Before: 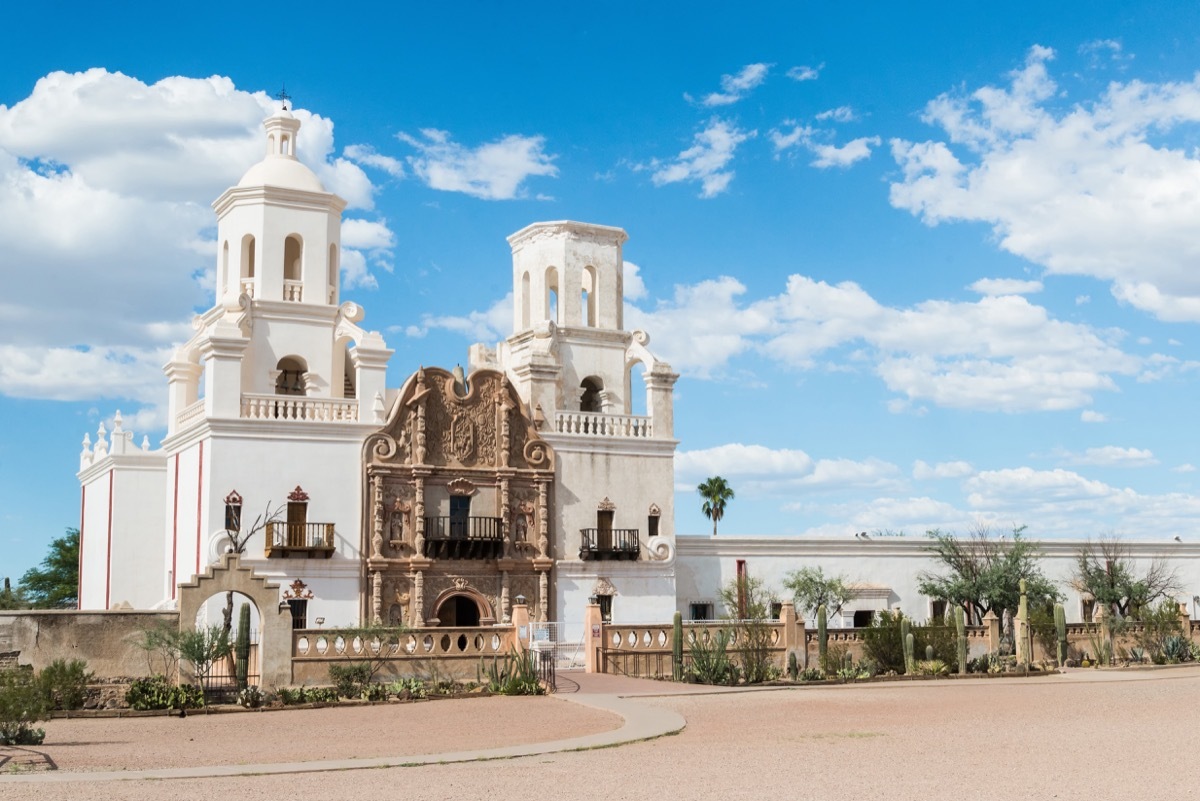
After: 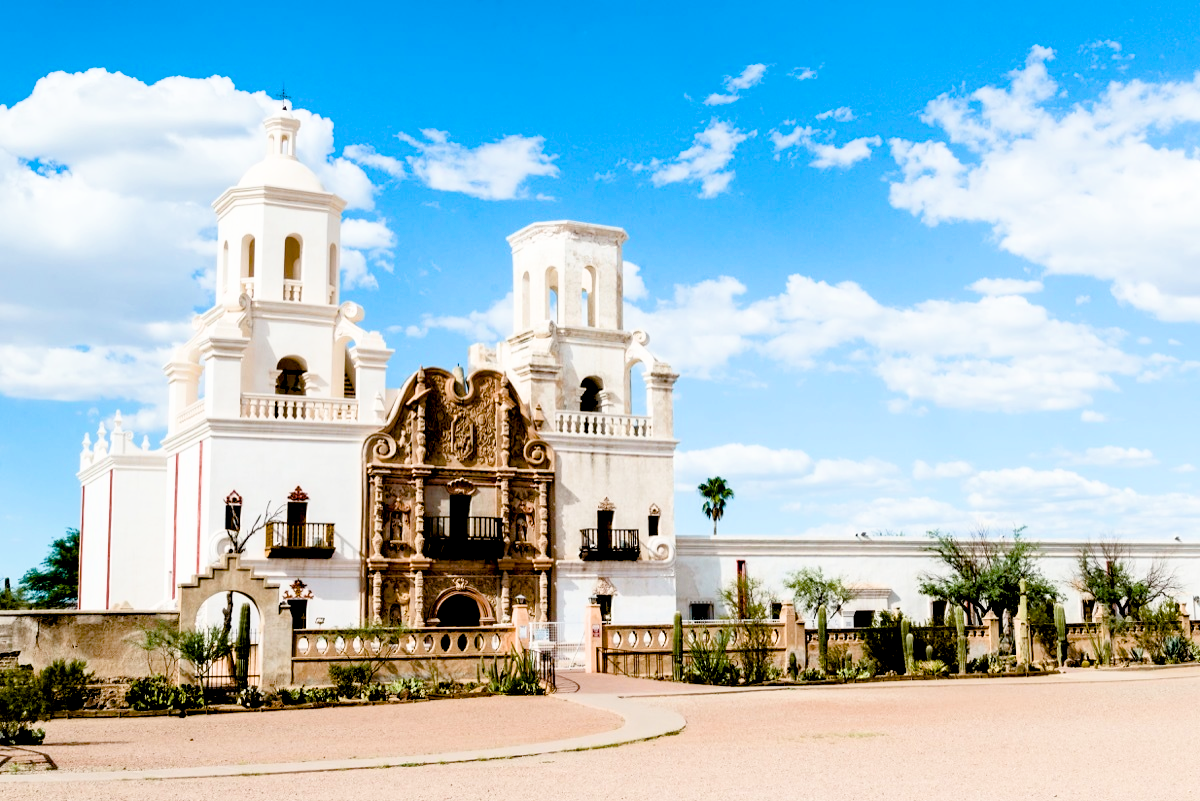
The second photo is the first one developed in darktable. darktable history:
color balance rgb: linear chroma grading › shadows 9.701%, linear chroma grading › highlights 10.637%, linear chroma grading › global chroma 15.512%, linear chroma grading › mid-tones 14.716%, perceptual saturation grading › global saturation 20%, perceptual saturation grading › highlights -50.064%, perceptual saturation grading › shadows 31.123%
filmic rgb: middle gray luminance 21.82%, black relative exposure -14.09 EV, white relative exposure 2.96 EV, threshold 2.95 EV, target black luminance 0%, hardness 8.79, latitude 59.87%, contrast 1.21, highlights saturation mix 4.28%, shadows ↔ highlights balance 42.22%, contrast in shadows safe, enable highlight reconstruction true
exposure: black level correction 0.041, exposure 0.5 EV, compensate highlight preservation false
